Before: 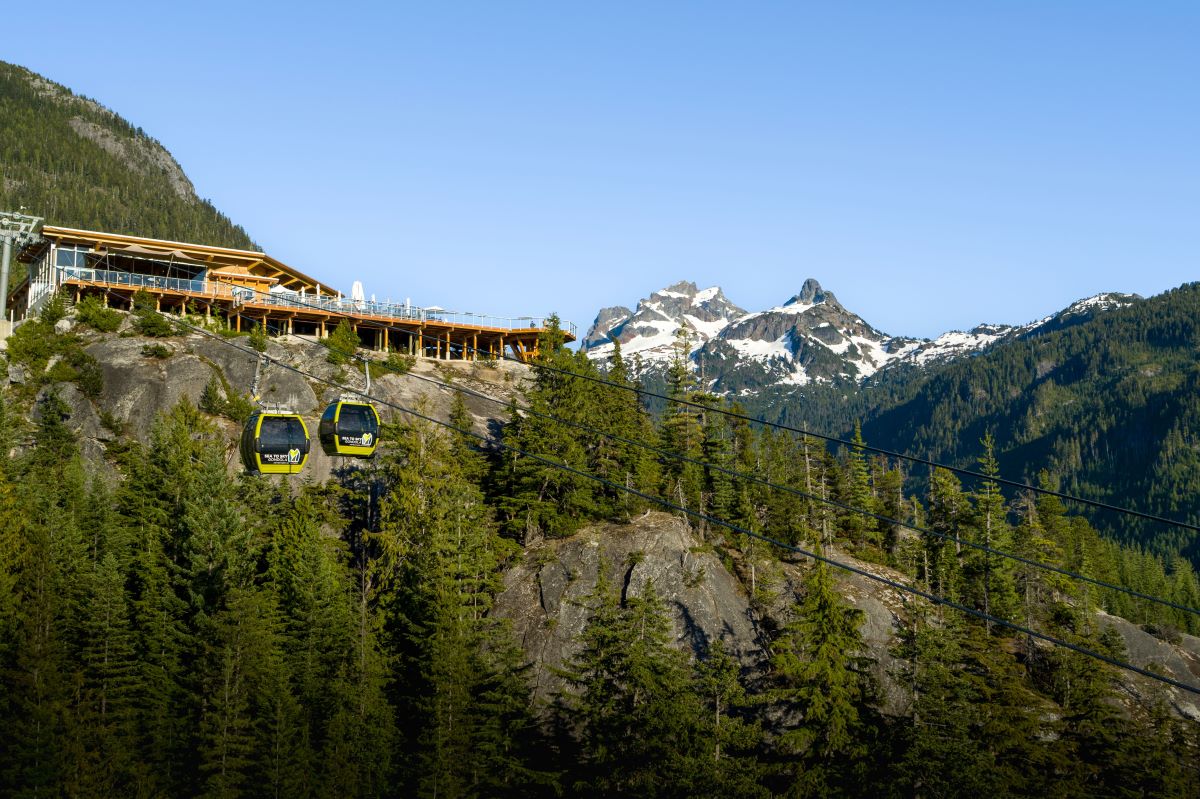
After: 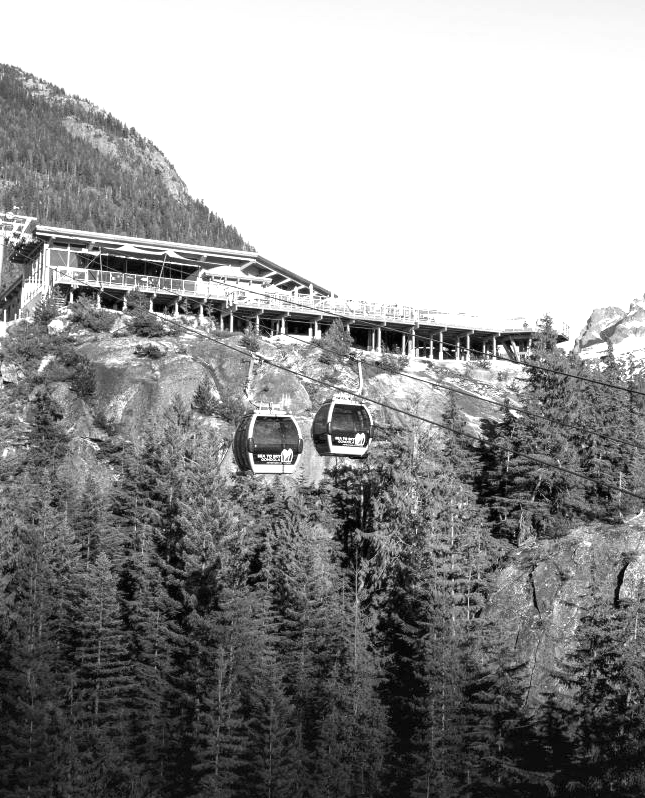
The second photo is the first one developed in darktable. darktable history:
exposure: black level correction 0, exposure 1.2 EV, compensate highlight preservation false
crop: left 0.587%, right 45.588%, bottom 0.086%
monochrome: on, module defaults
